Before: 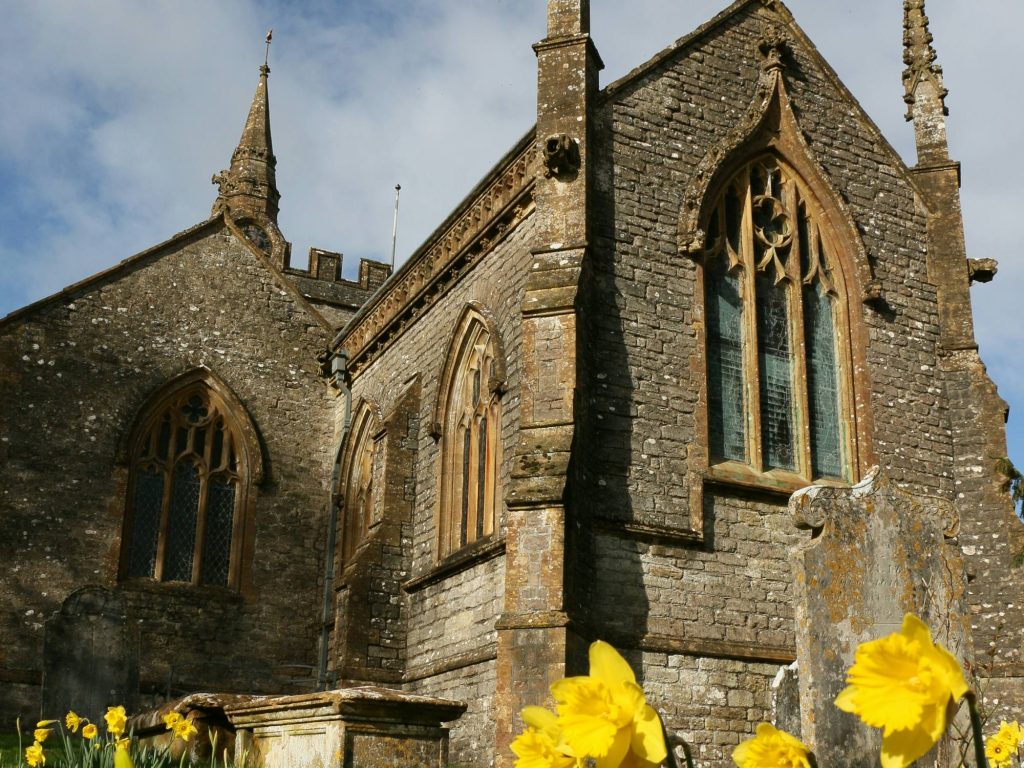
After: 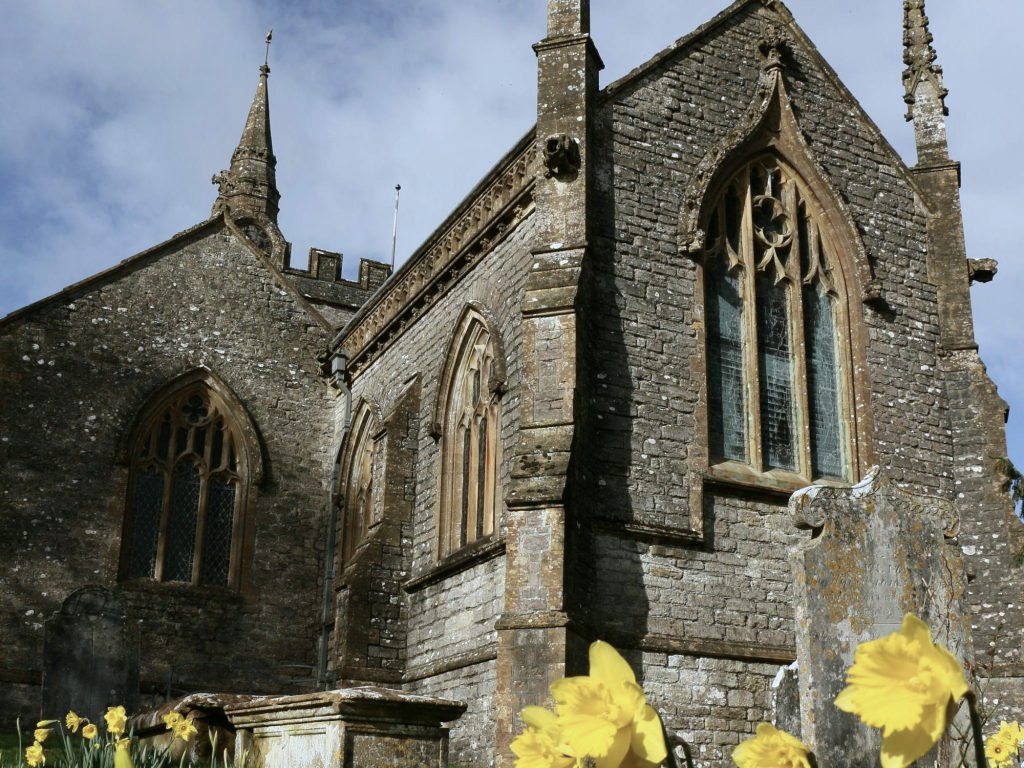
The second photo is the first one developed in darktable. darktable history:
contrast brightness saturation: contrast 0.1, saturation -0.3
white balance: red 0.926, green 1.003, blue 1.133
